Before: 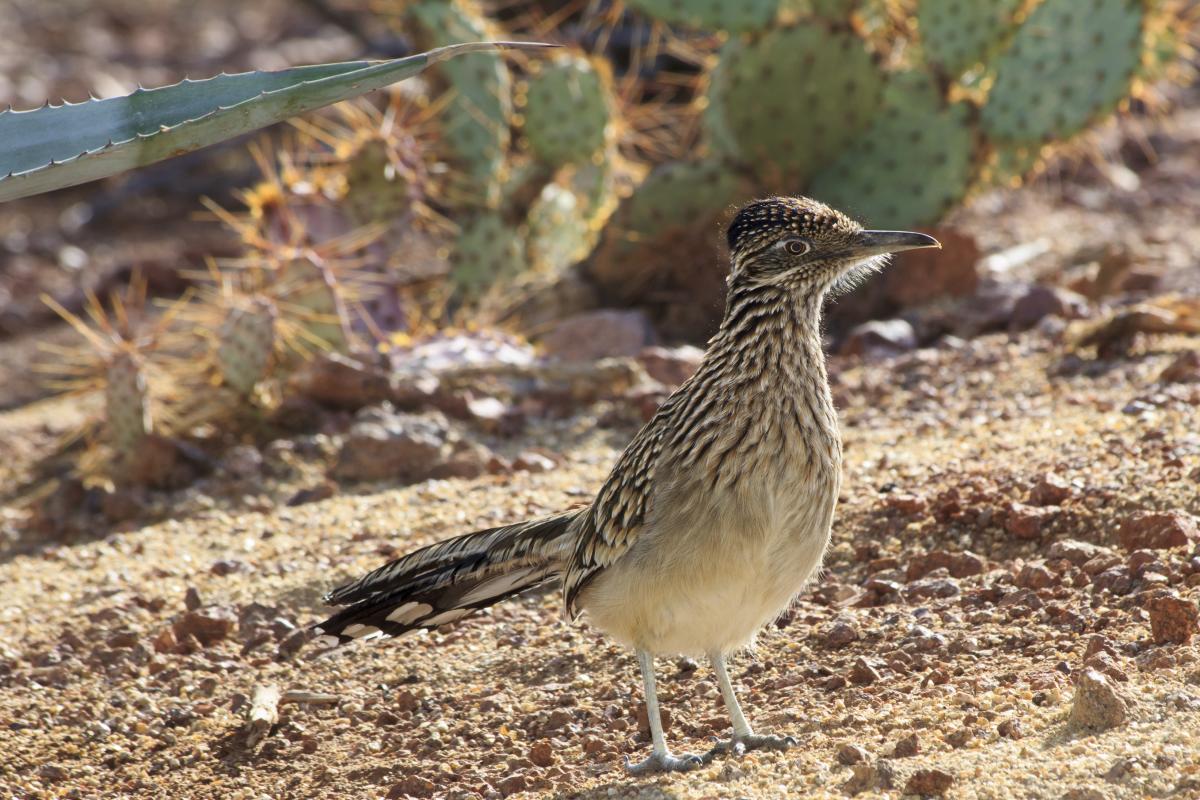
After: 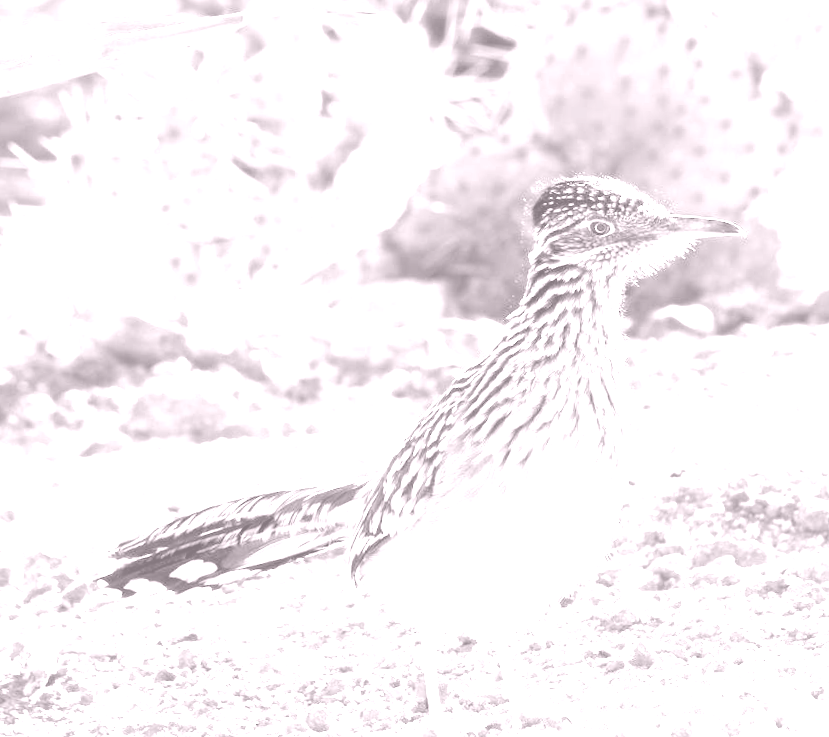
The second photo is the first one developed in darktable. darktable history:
crop and rotate: angle -3.27°, left 14.277%, top 0.028%, right 10.766%, bottom 0.028%
colorize: hue 25.2°, saturation 83%, source mix 82%, lightness 79%, version 1
white balance: red 0.974, blue 1.044
exposure: black level correction 0, exposure 1.388 EV, compensate exposure bias true, compensate highlight preservation false
